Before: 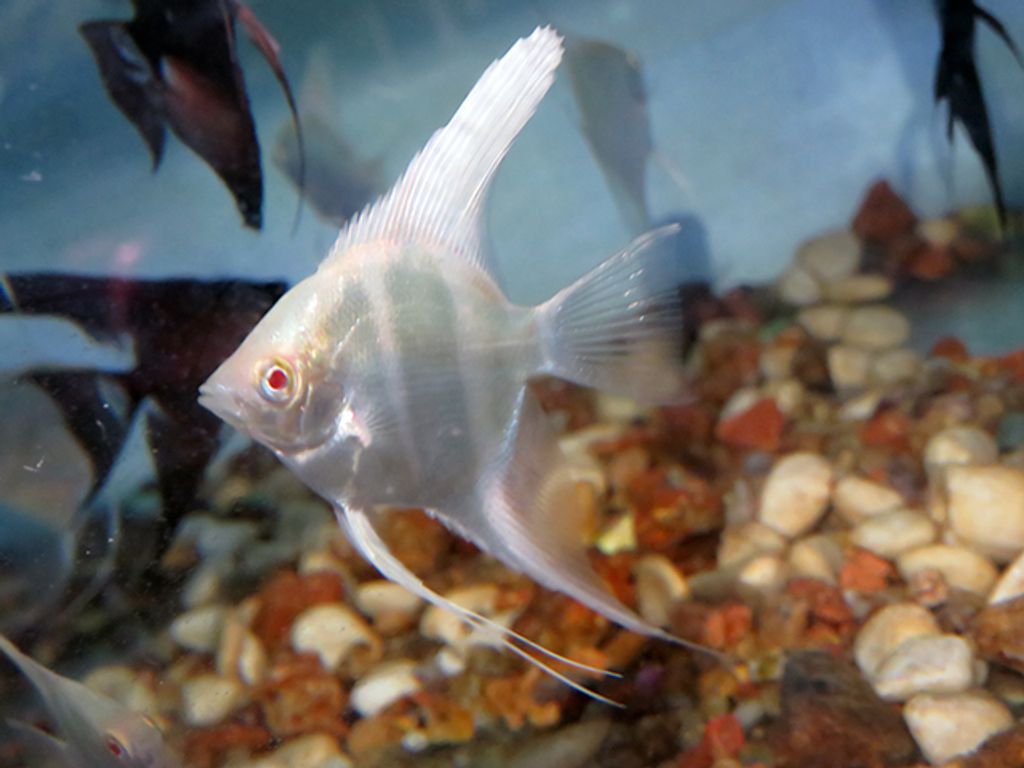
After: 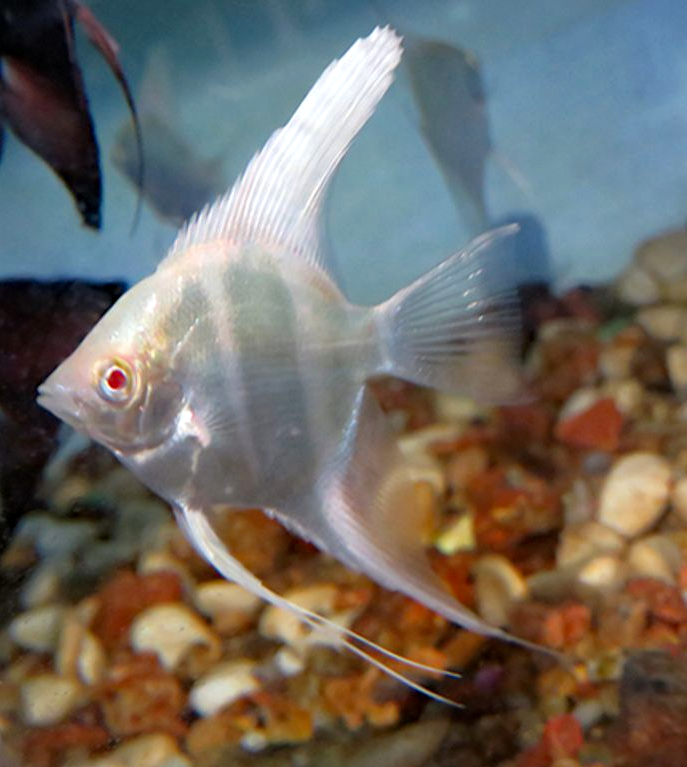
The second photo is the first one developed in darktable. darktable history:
crop and rotate: left 15.73%, right 17.125%
haze removal: compatibility mode true, adaptive false
